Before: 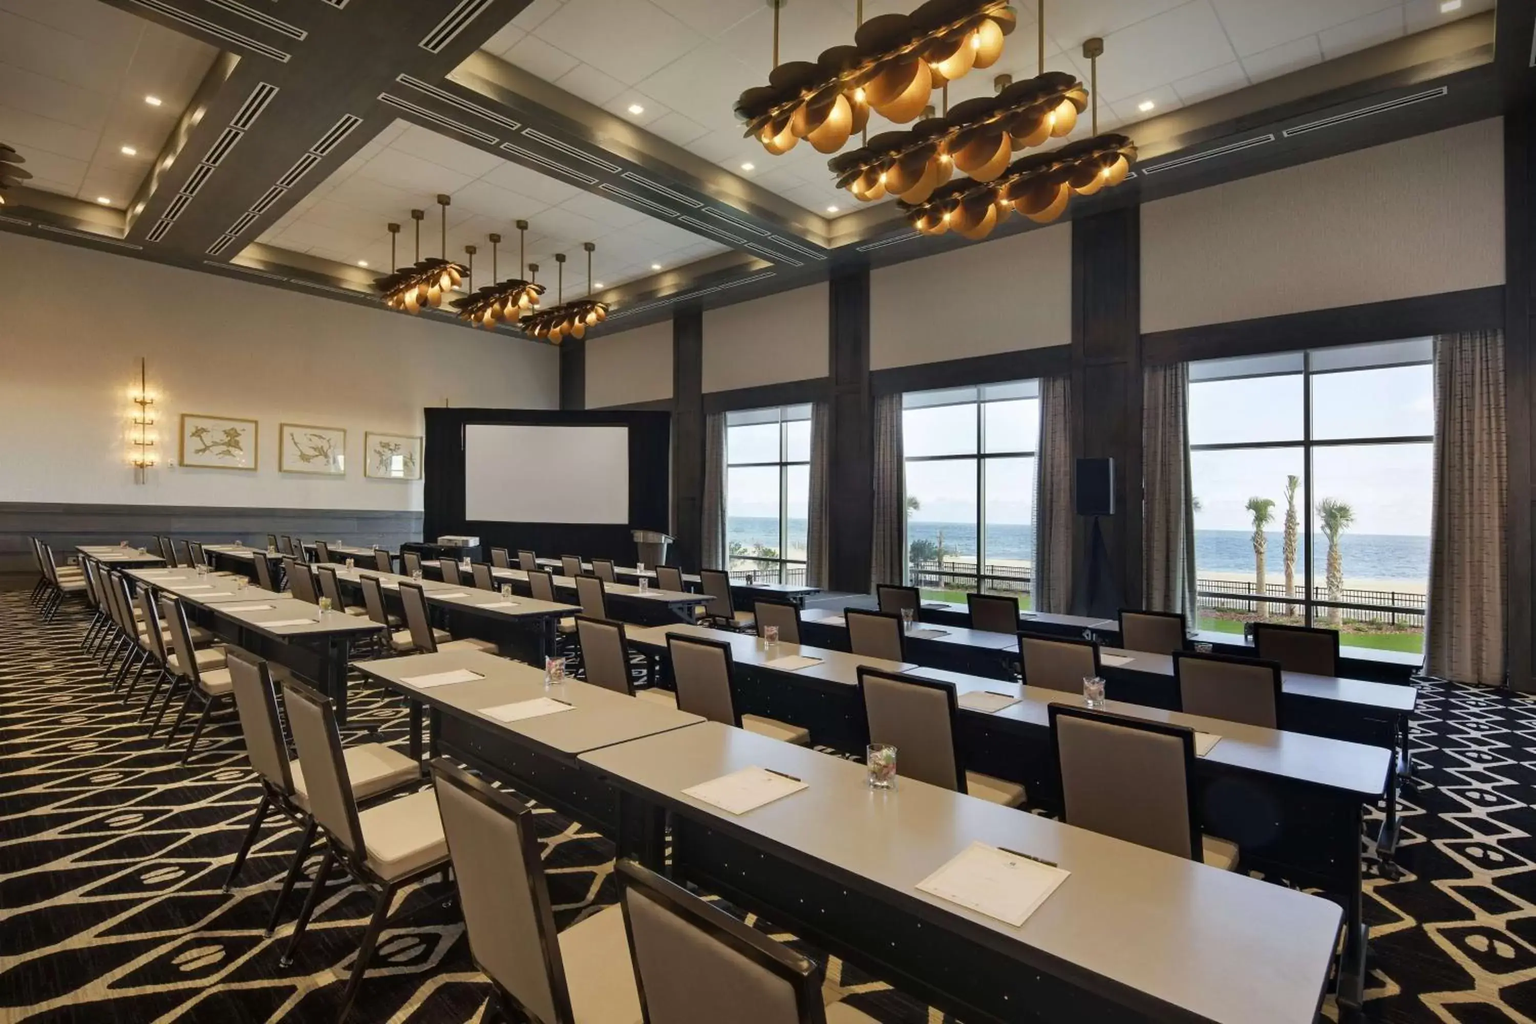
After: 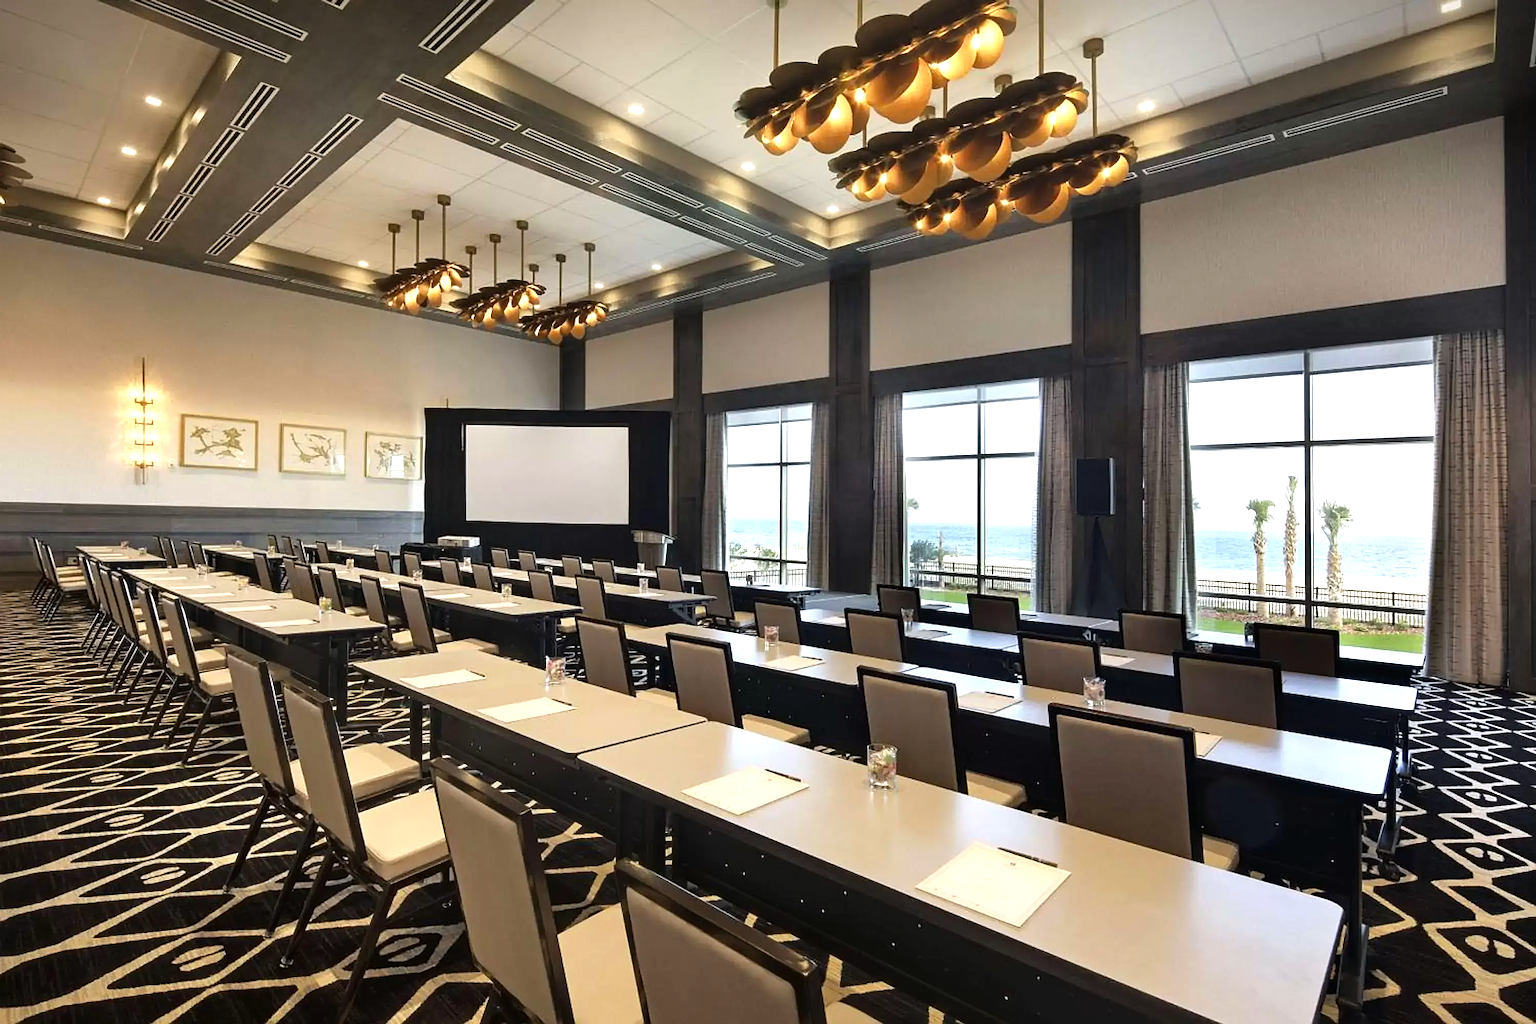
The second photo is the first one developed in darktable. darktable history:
contrast brightness saturation: contrast 0.053
tone equalizer: -8 EV -0.402 EV, -7 EV -0.391 EV, -6 EV -0.305 EV, -5 EV -0.226 EV, -3 EV 0.246 EV, -2 EV 0.306 EV, -1 EV 0.404 EV, +0 EV 0.408 EV, mask exposure compensation -0.509 EV
exposure: black level correction 0, exposure 0.395 EV, compensate exposure bias true, compensate highlight preservation false
sharpen: on, module defaults
shadows and highlights: radius 333.3, shadows 55.08, highlights -98.04, compress 94.53%, highlights color adjustment 40.37%, soften with gaussian
